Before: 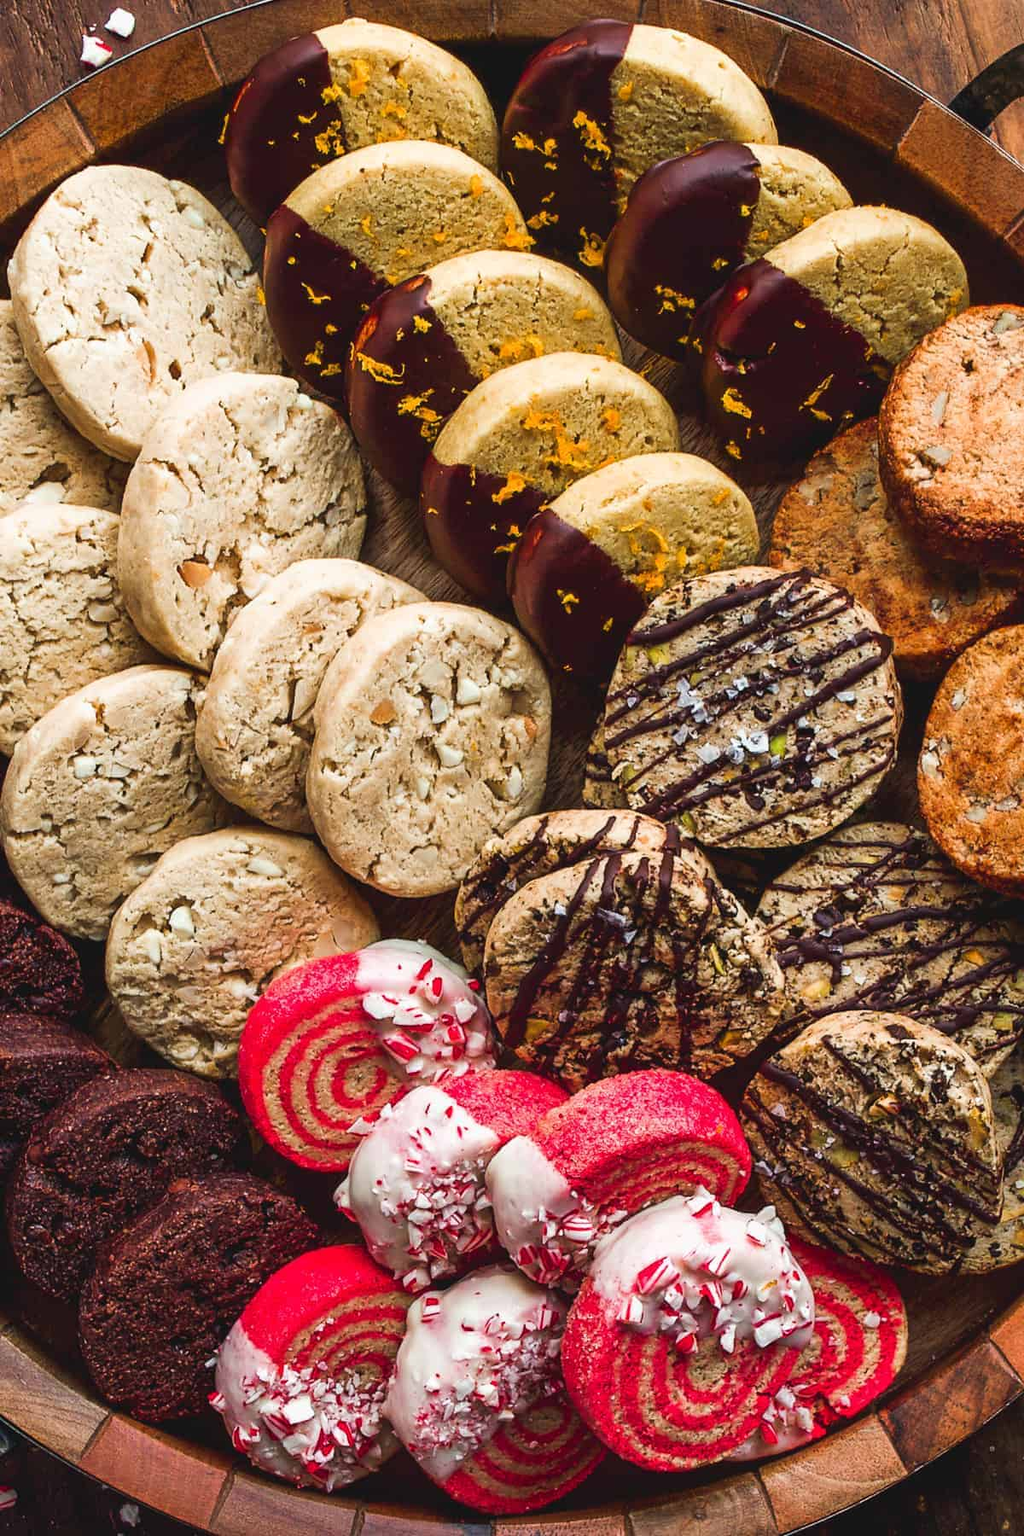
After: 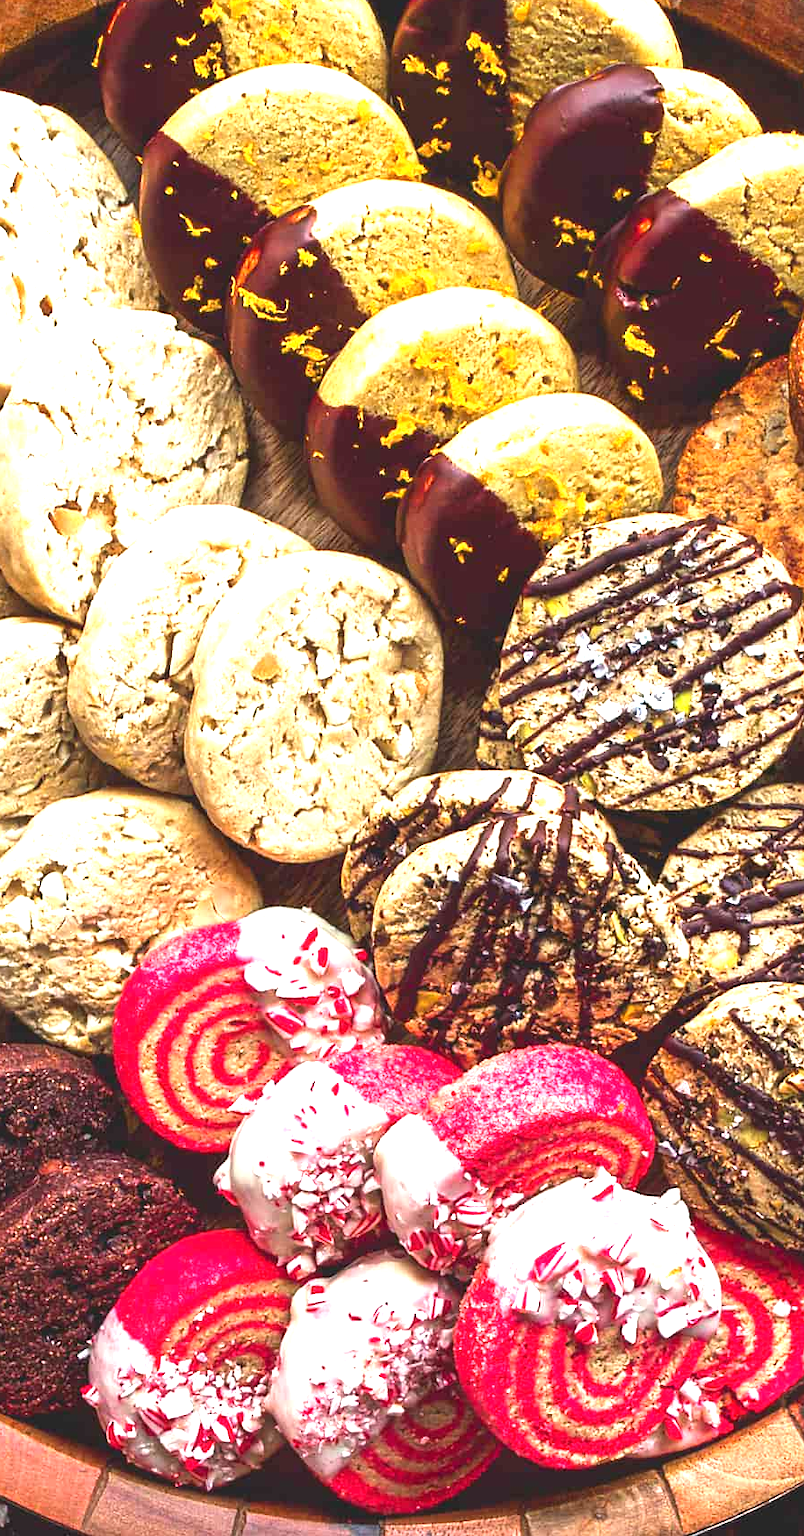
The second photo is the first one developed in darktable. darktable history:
exposure: black level correction 0, exposure 1.385 EV, compensate highlight preservation false
crop and rotate: left 12.914%, top 5.264%, right 12.592%
